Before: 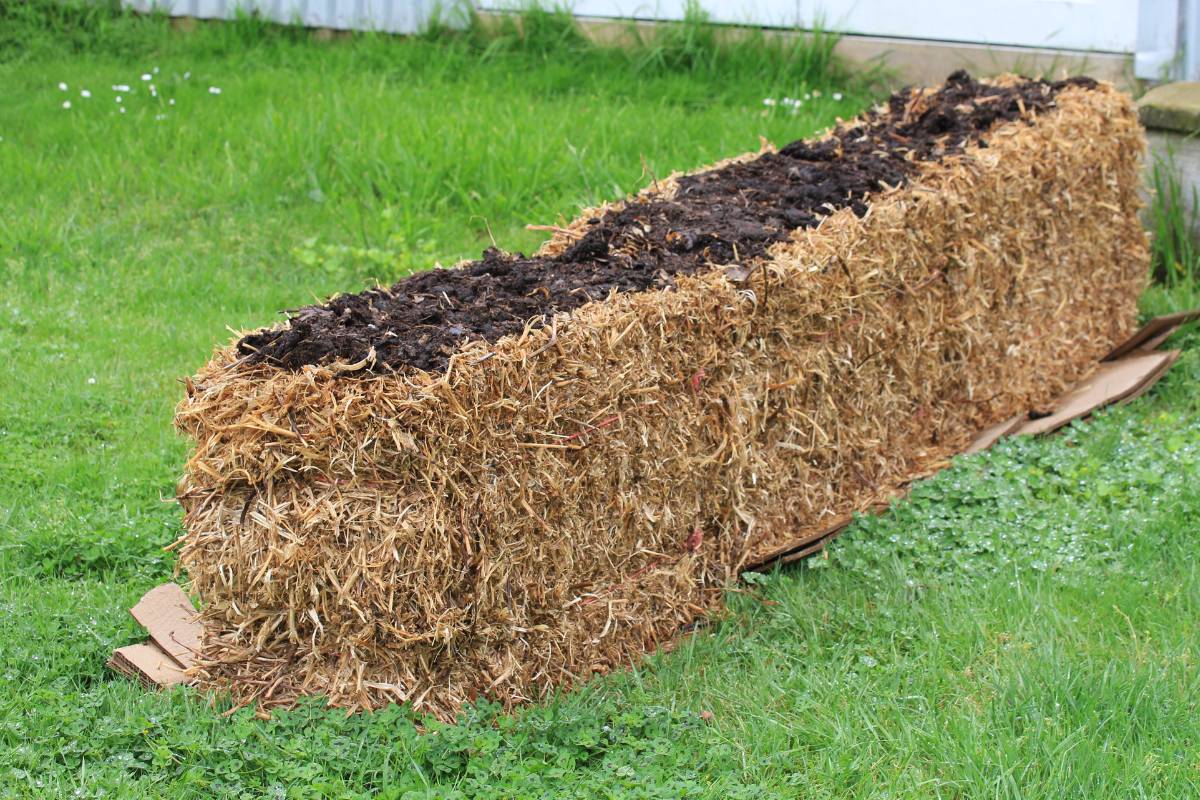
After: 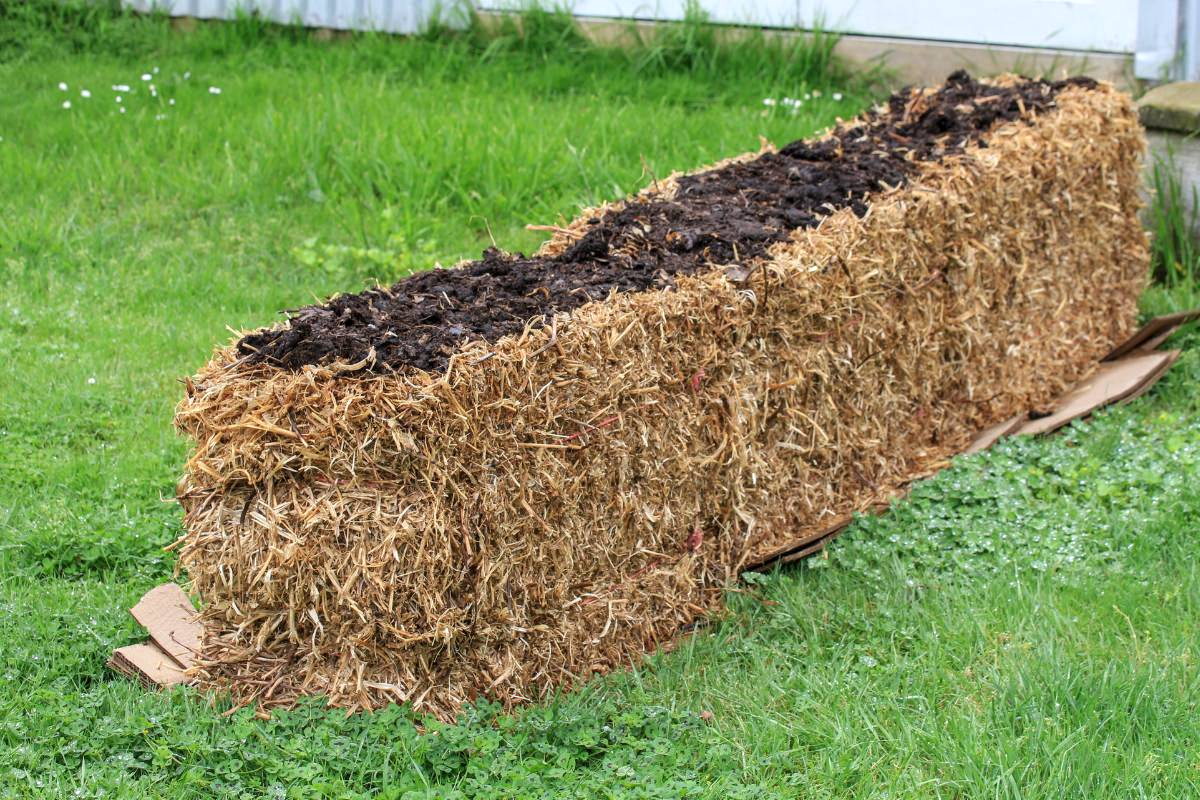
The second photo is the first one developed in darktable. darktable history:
local contrast: on, module defaults
tone equalizer: -8 EV 0.038 EV
